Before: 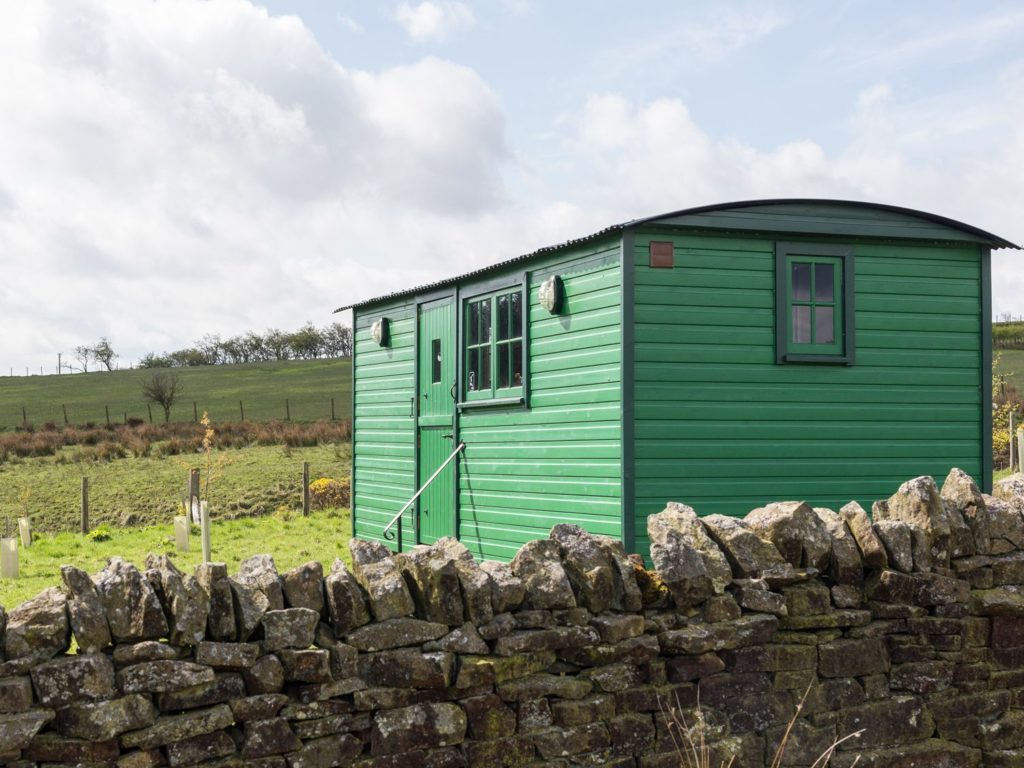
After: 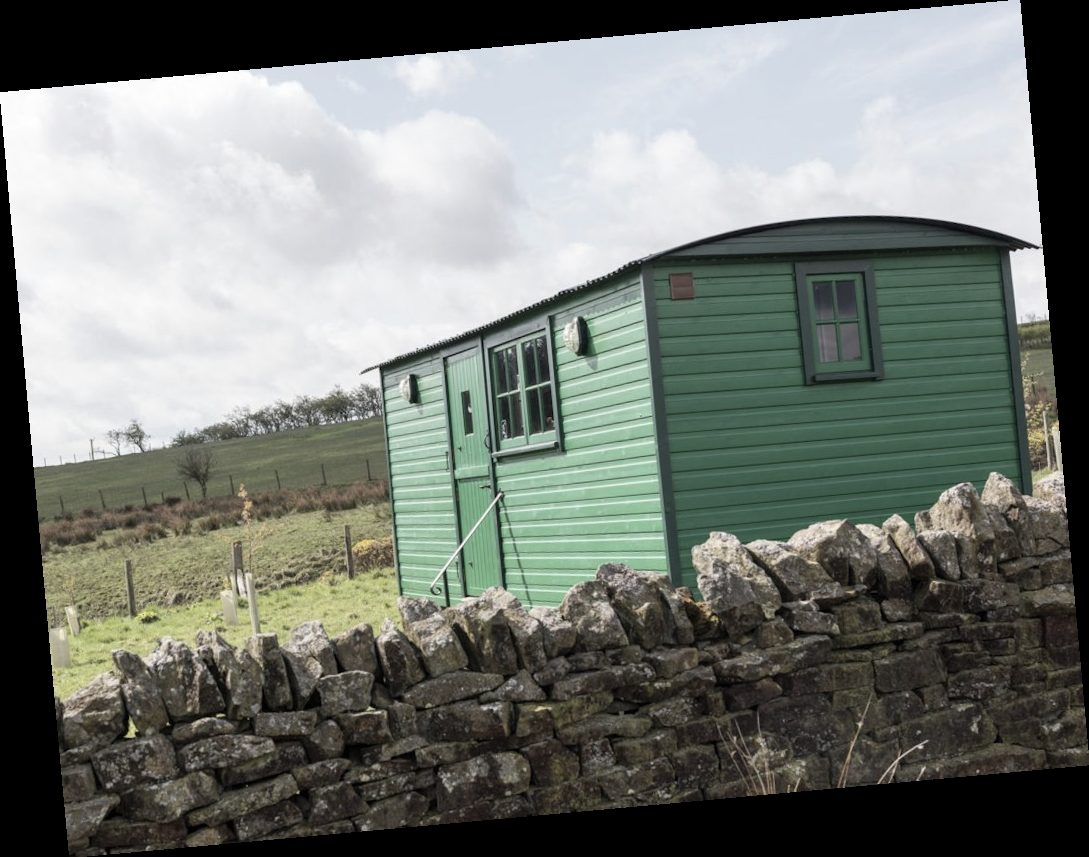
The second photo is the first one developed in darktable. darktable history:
color correction: saturation 0.57
rotate and perspective: rotation -5.2°, automatic cropping off
